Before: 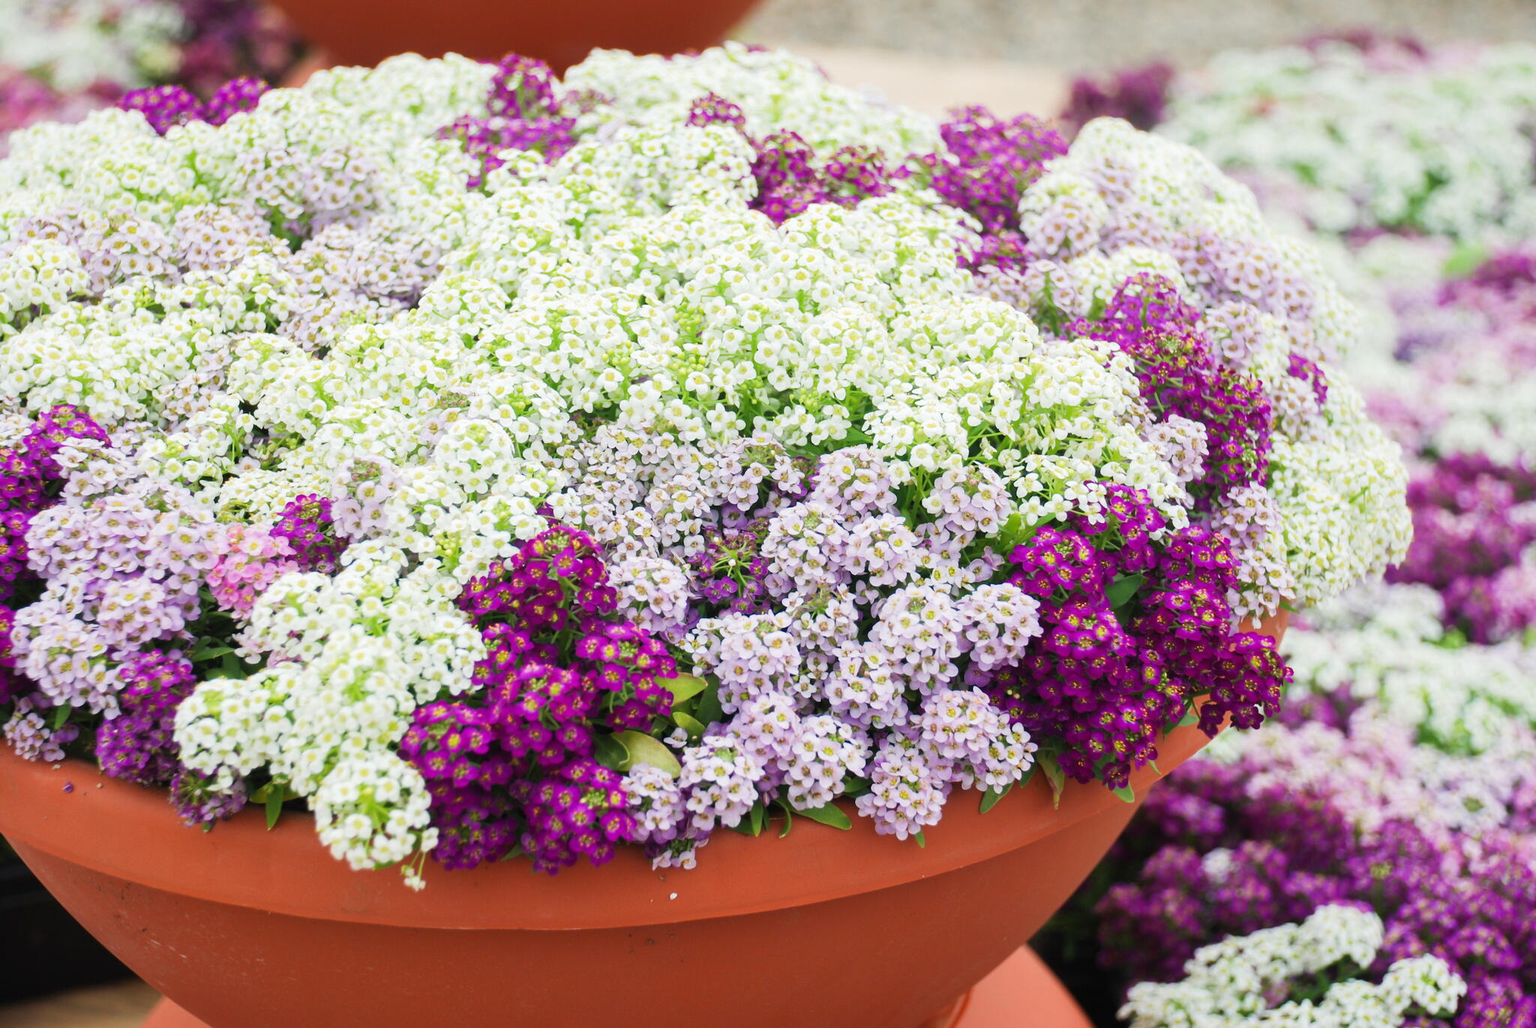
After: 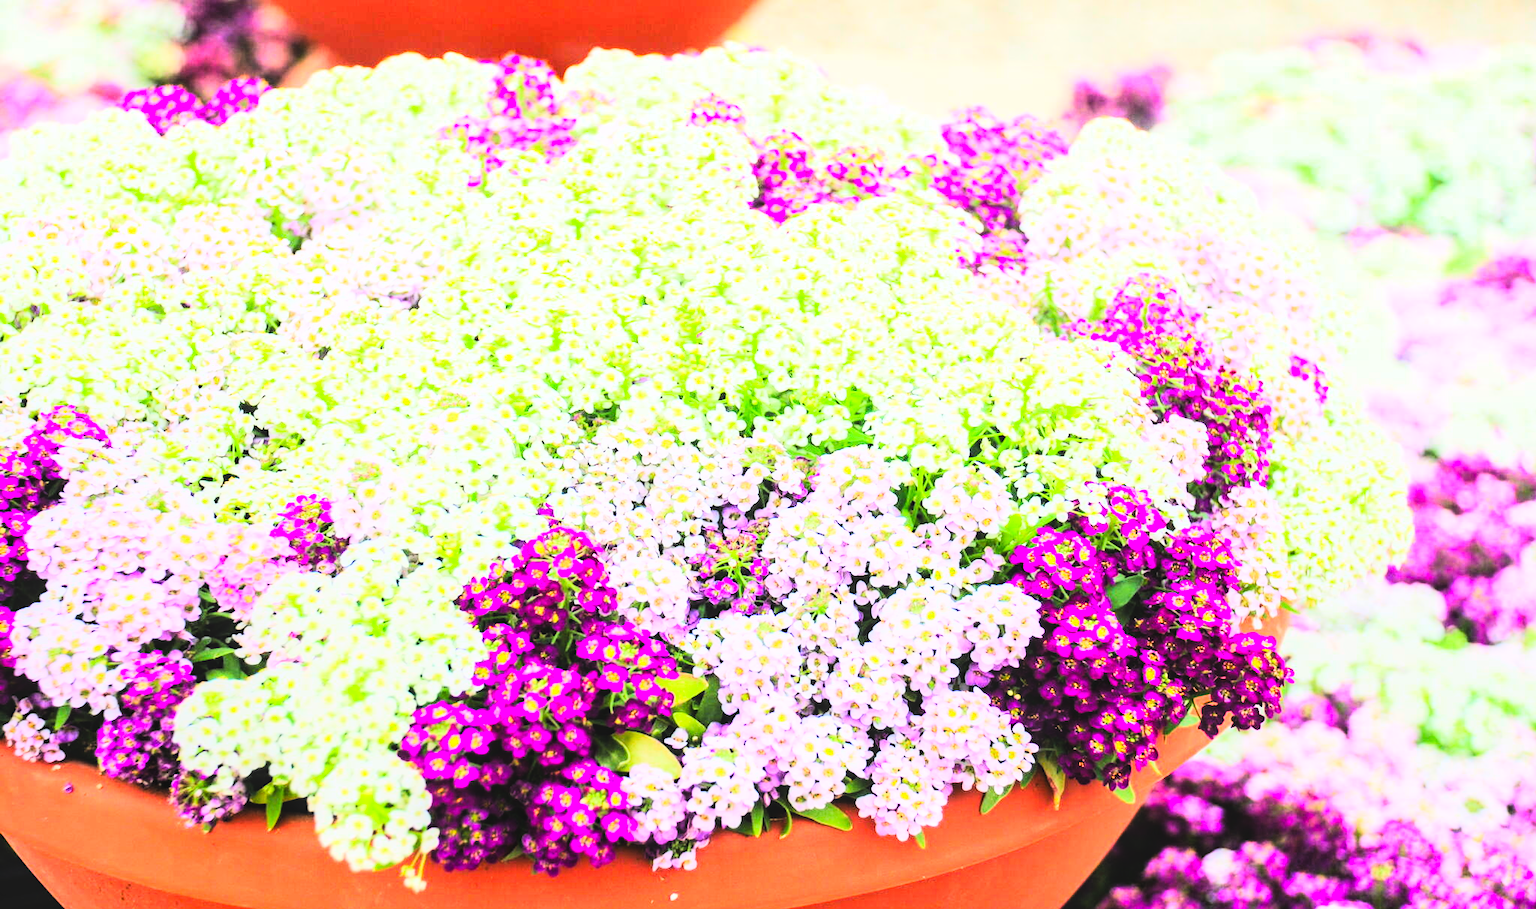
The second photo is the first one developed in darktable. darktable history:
sharpen: radius 5.337, amount 0.31, threshold 26.237
tone curve: curves: ch0 [(0, 0) (0.16, 0.055) (0.506, 0.762) (1, 1.024)], color space Lab, linked channels, preserve colors none
local contrast: detail 110%
crop and rotate: top 0%, bottom 11.541%
contrast brightness saturation: contrast 0.243, brightness 0.258, saturation 0.377
